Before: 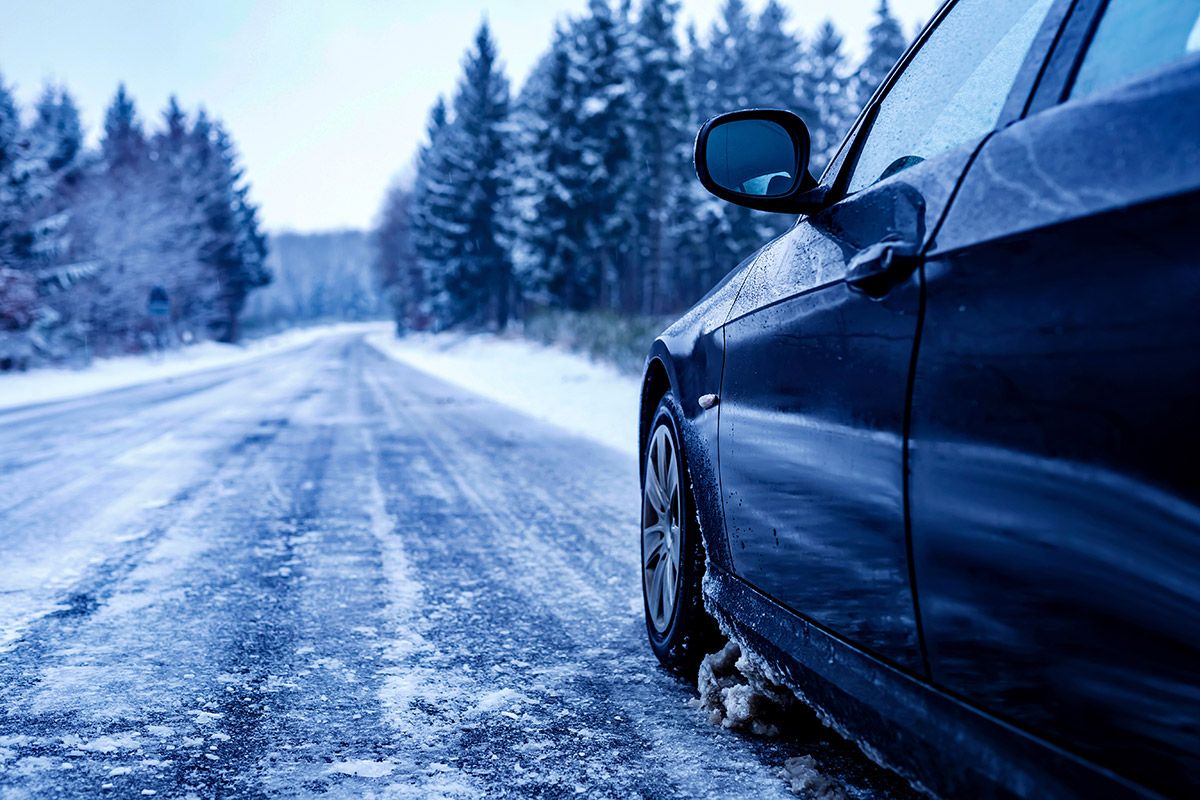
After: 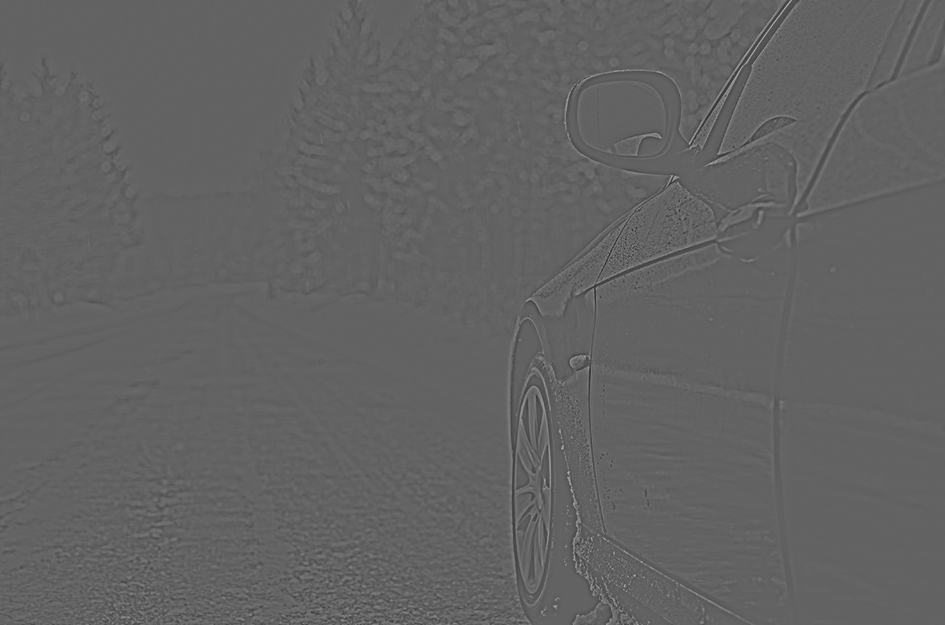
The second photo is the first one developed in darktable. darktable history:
contrast brightness saturation: contrast 0.07, brightness -0.13, saturation 0.06
white balance: red 0.98, blue 1.034
highpass: sharpness 9.84%, contrast boost 9.94%
crop and rotate: left 10.77%, top 5.1%, right 10.41%, bottom 16.76%
